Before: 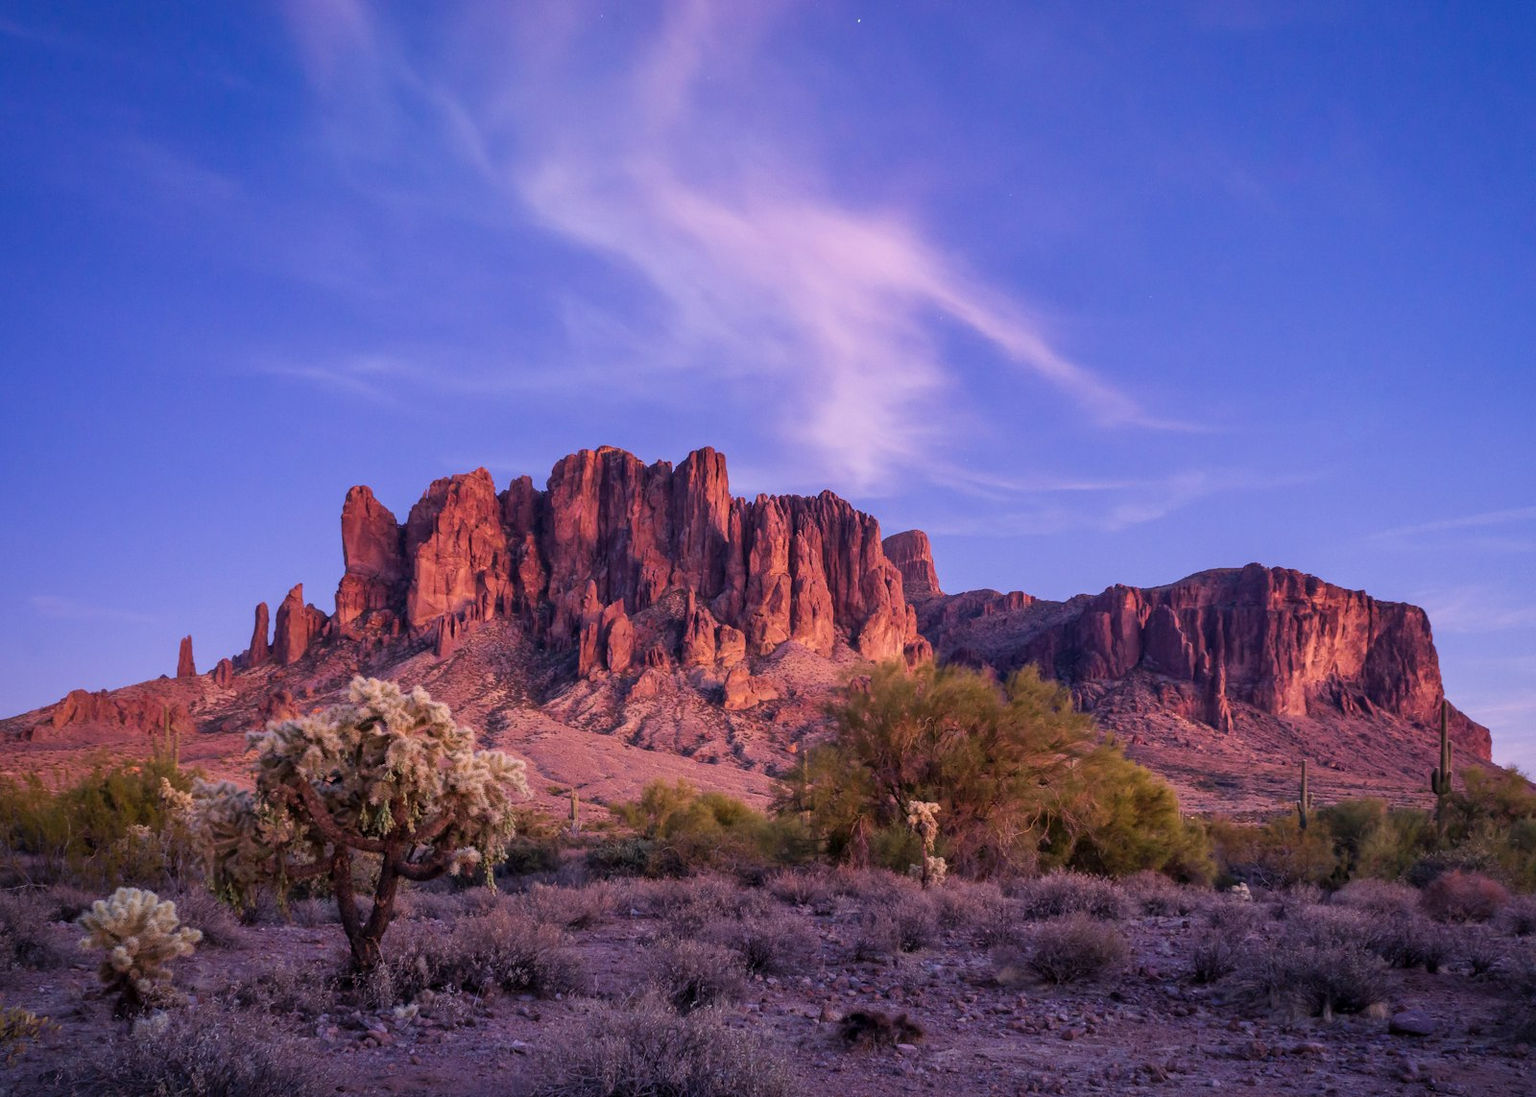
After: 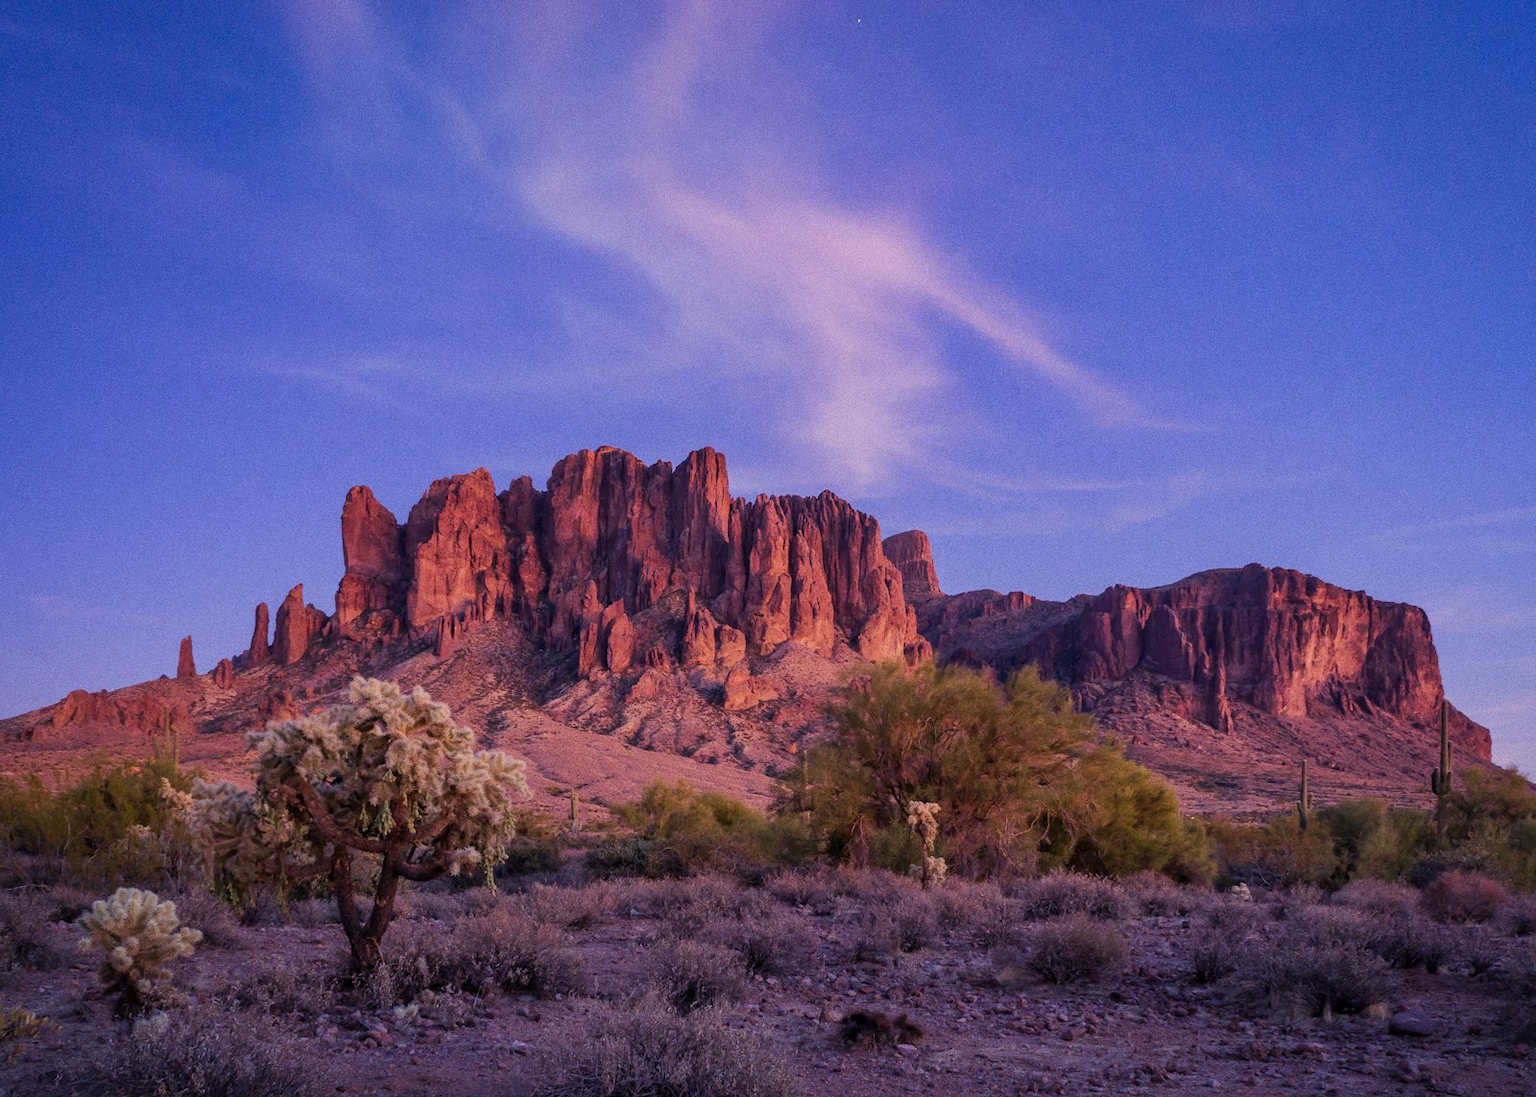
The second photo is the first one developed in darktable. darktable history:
grain: coarseness 0.09 ISO
rgb curve: curves: ch0 [(0, 0) (0.175, 0.154) (0.785, 0.663) (1, 1)]
